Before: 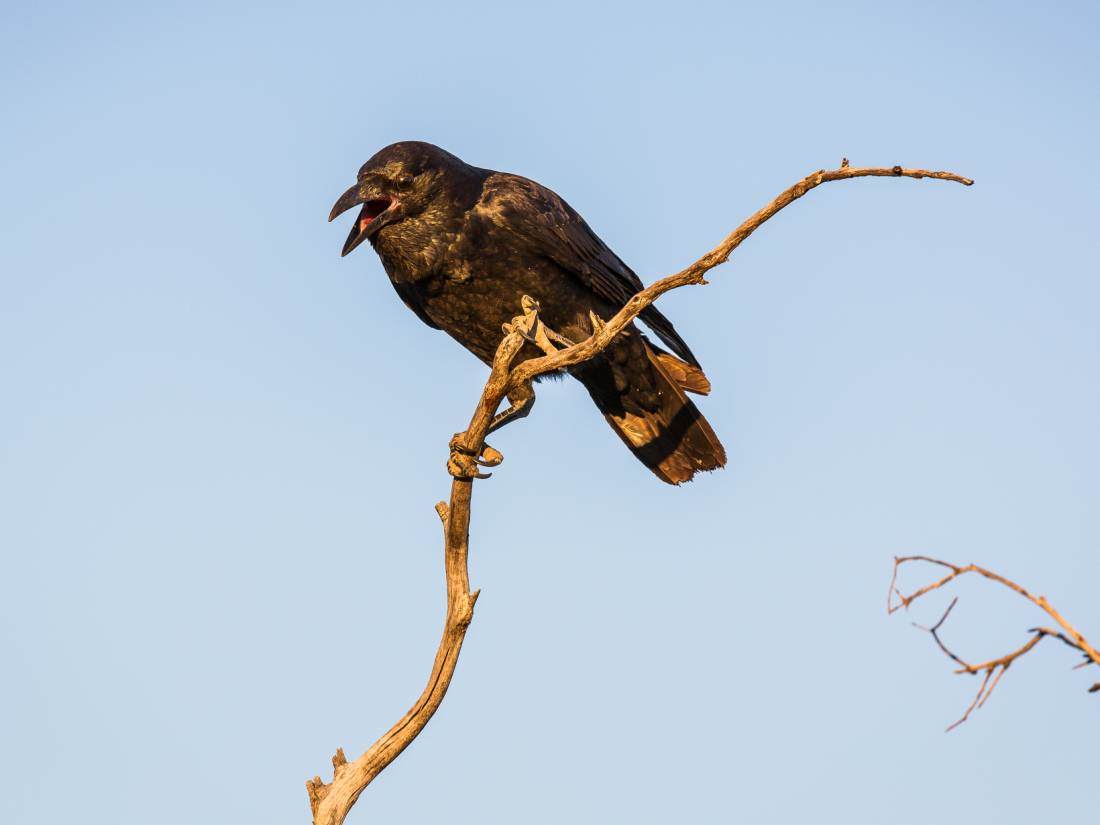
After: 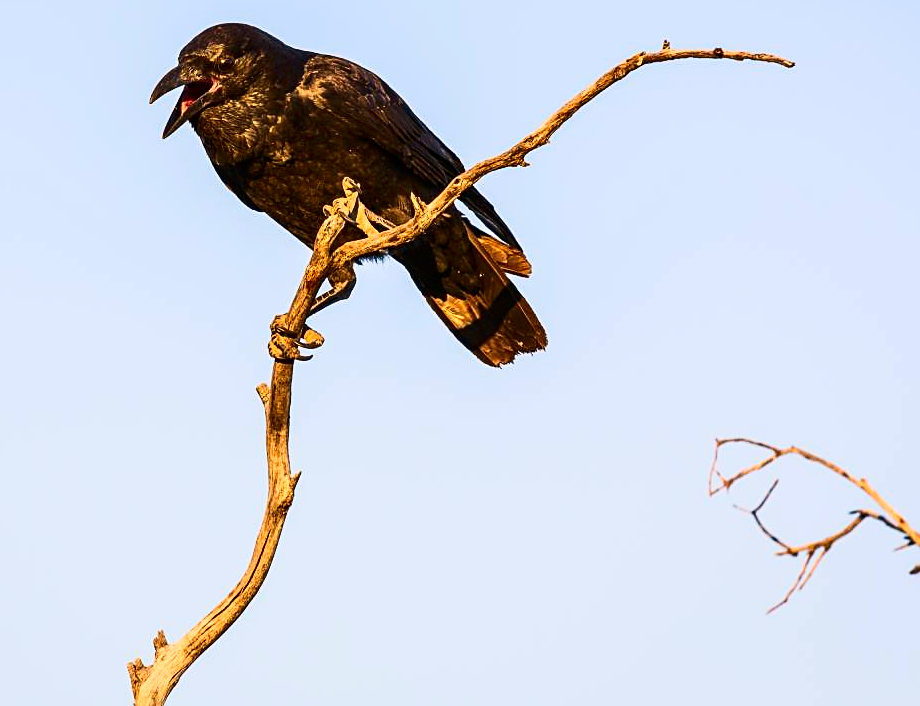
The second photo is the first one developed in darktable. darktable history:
color correction: highlights a* 5.5, highlights b* 5.19, saturation 0.656
crop: left 16.299%, top 14.305%
sharpen: on, module defaults
contrast brightness saturation: contrast 0.263, brightness 0.023, saturation 0.865
